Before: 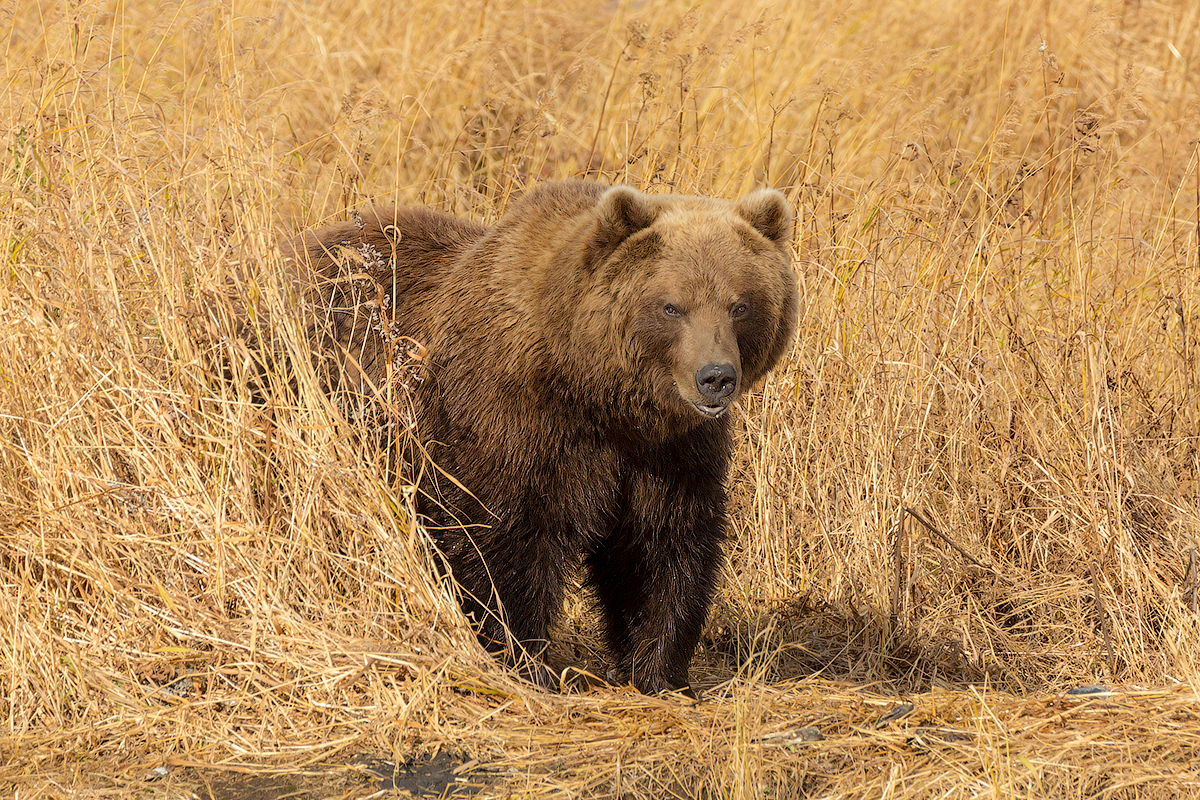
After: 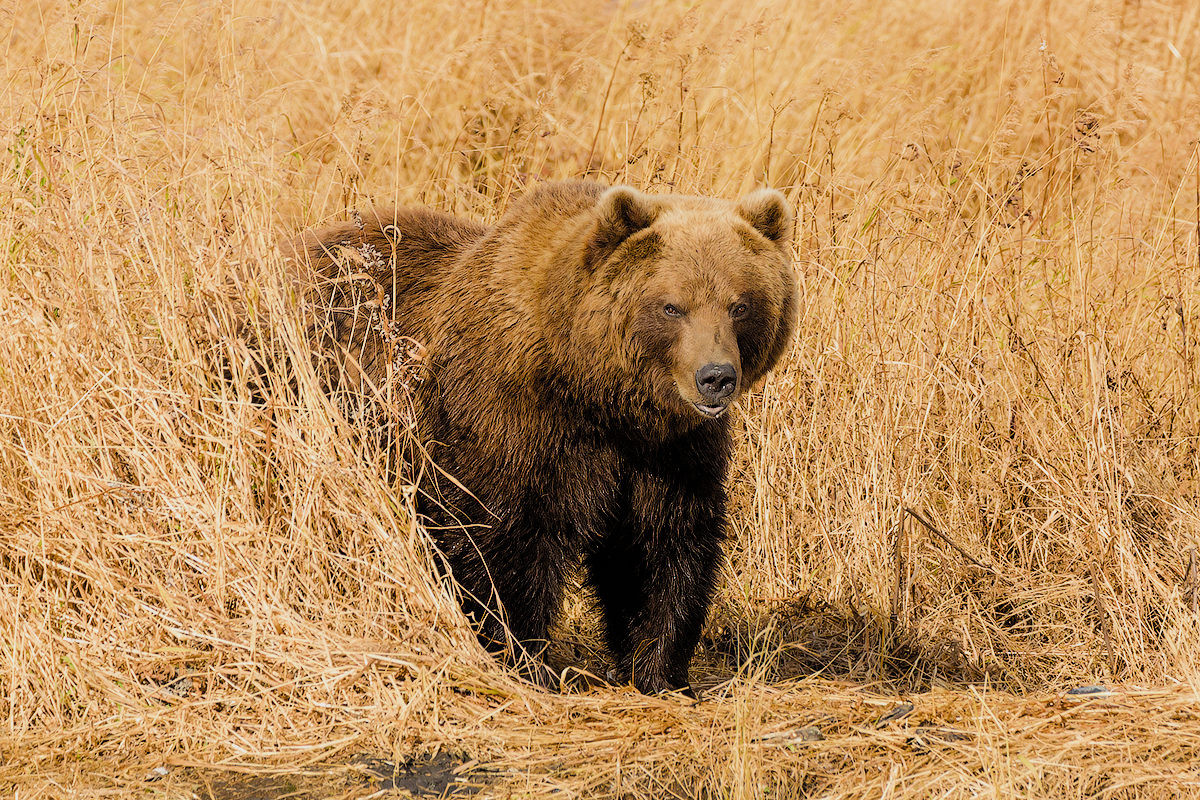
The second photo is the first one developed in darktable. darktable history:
filmic rgb: black relative exposure -7.24 EV, white relative exposure 5.05 EV, threshold 5.98 EV, hardness 3.22, color science v4 (2020), enable highlight reconstruction true
color balance rgb: highlights gain › chroma 0.226%, highlights gain › hue 332.44°, perceptual saturation grading › global saturation 30.448%, perceptual brilliance grading › global brilliance -4.972%, perceptual brilliance grading › highlights 24.57%, perceptual brilliance grading › mid-tones 7.288%, perceptual brilliance grading › shadows -4.565%
